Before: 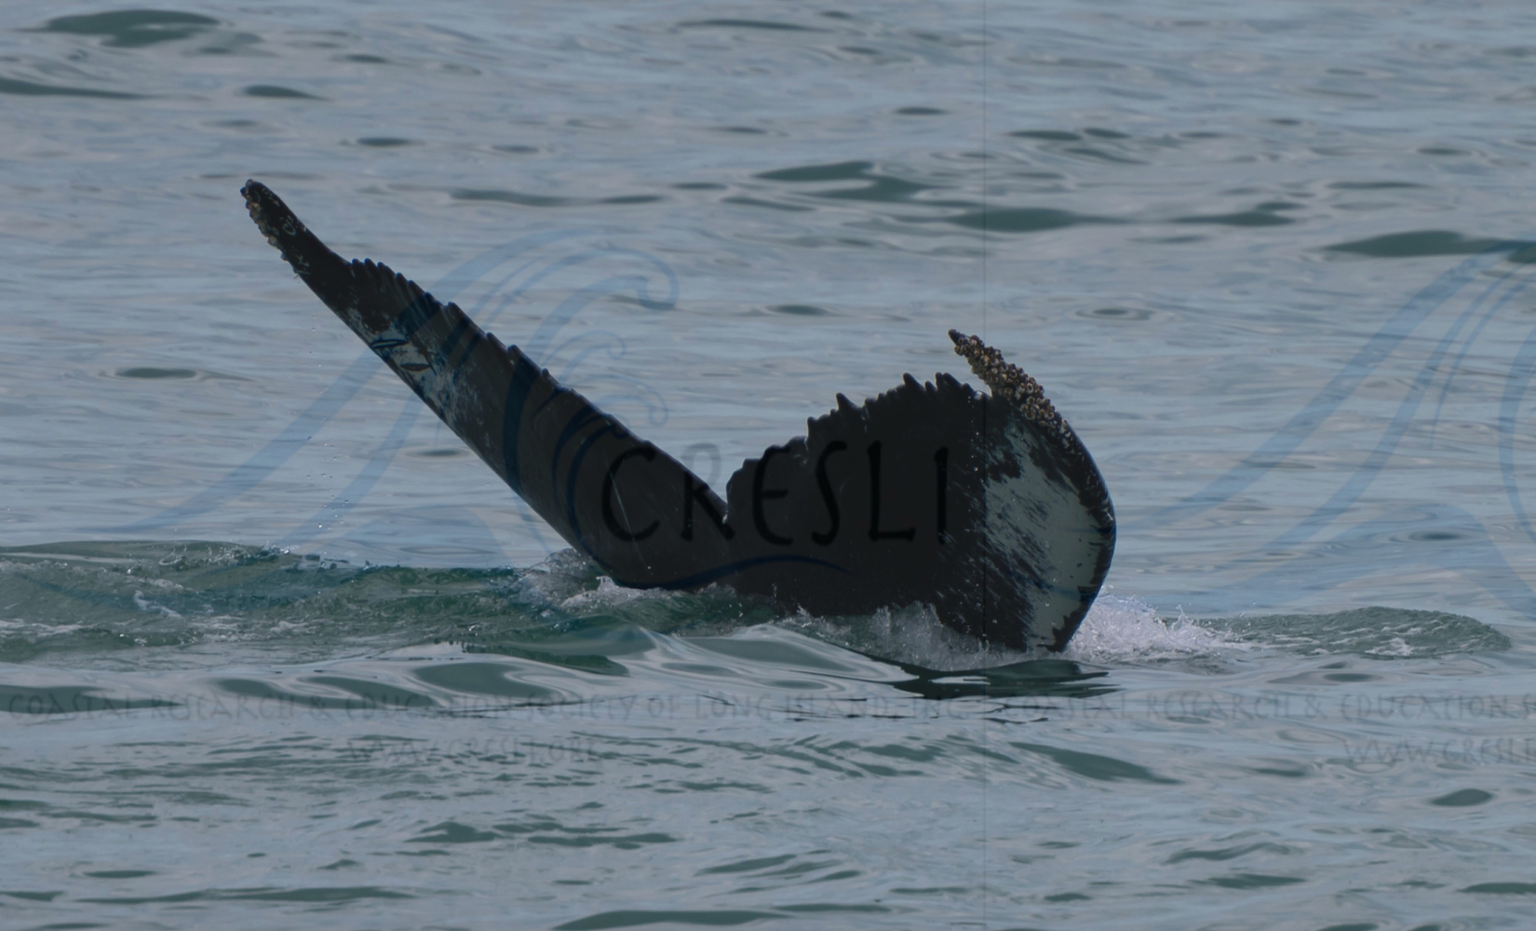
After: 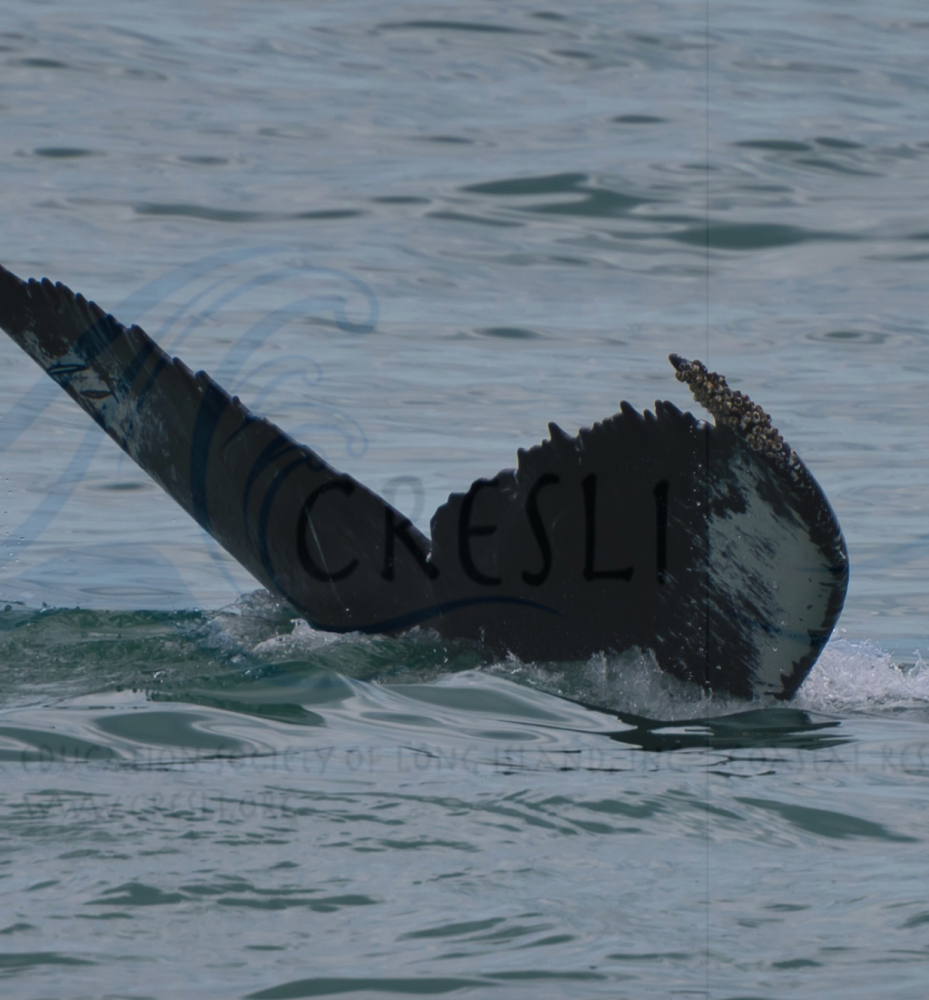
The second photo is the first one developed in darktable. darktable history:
shadows and highlights: radius 118.22, shadows 41.52, highlights -61.95, soften with gaussian
crop: left 21.216%, right 22.48%
